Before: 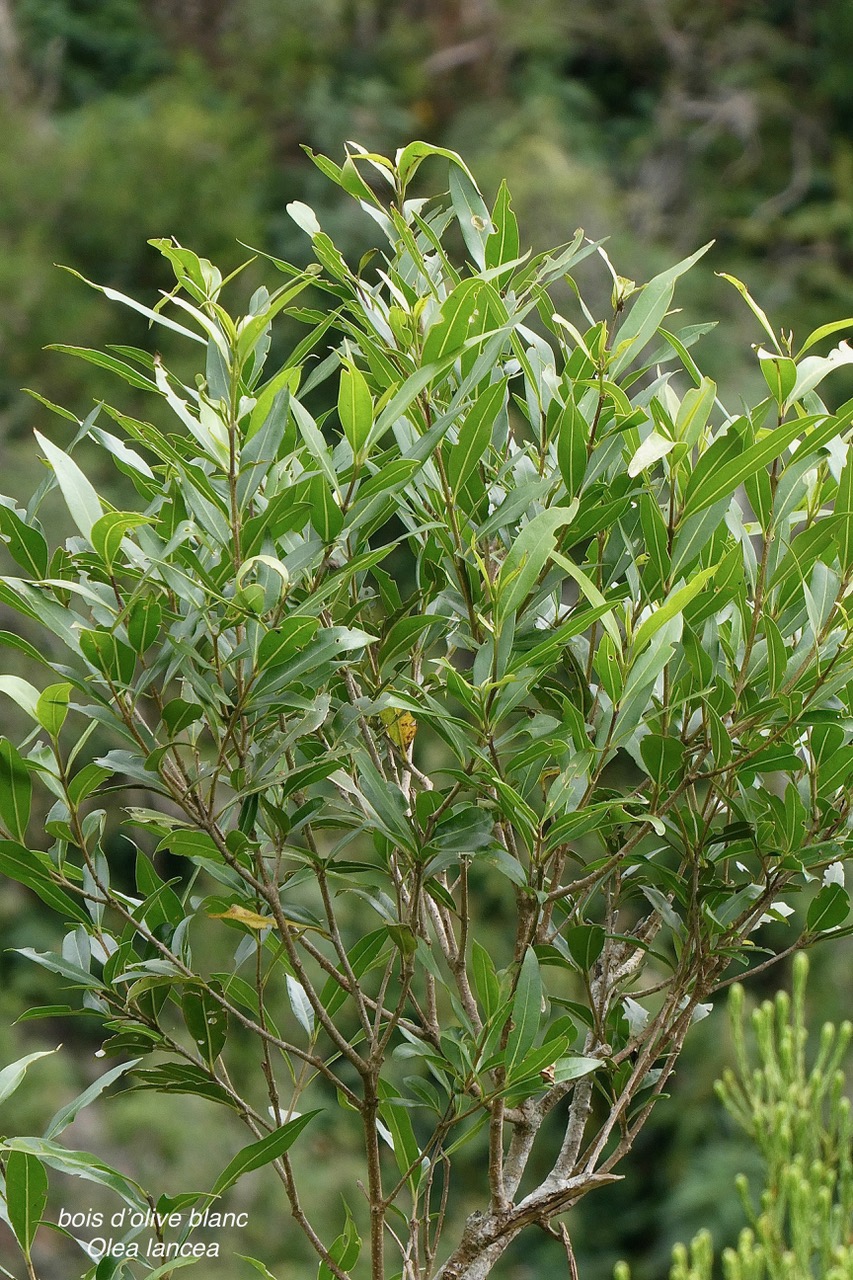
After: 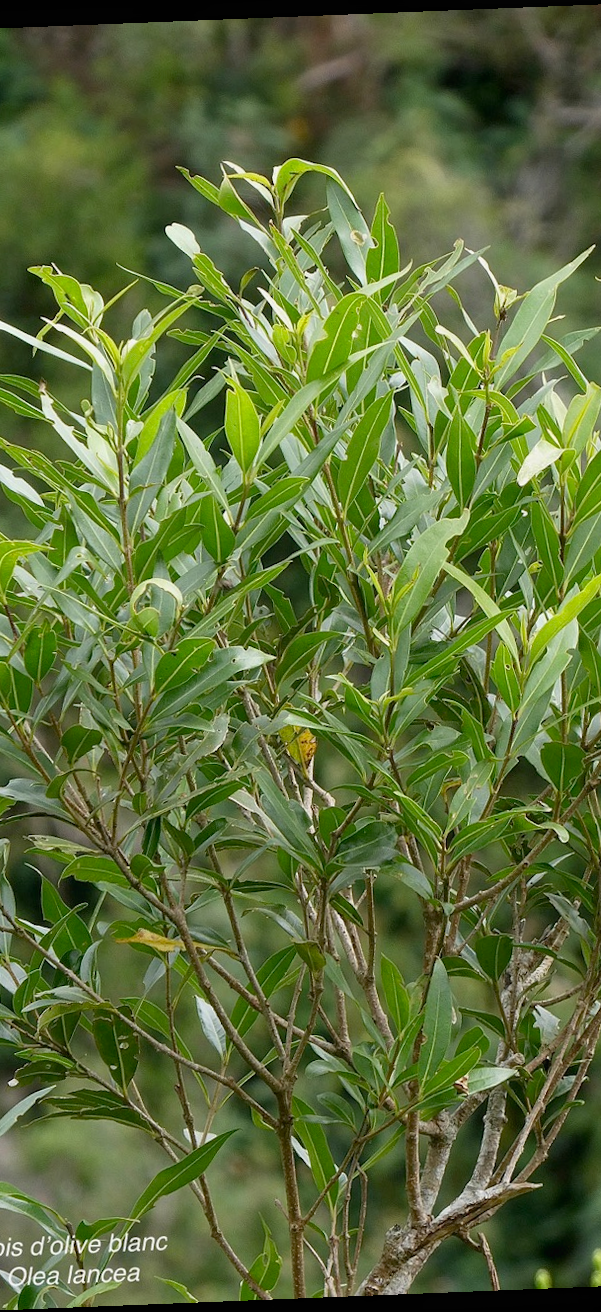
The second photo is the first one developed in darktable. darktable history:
rotate and perspective: rotation -2.29°, automatic cropping off
contrast equalizer: y [[0.5, 0.5, 0.468, 0.5, 0.5, 0.5], [0.5 ×6], [0.5 ×6], [0 ×6], [0 ×6]]
crop and rotate: left 14.292%, right 19.041%
